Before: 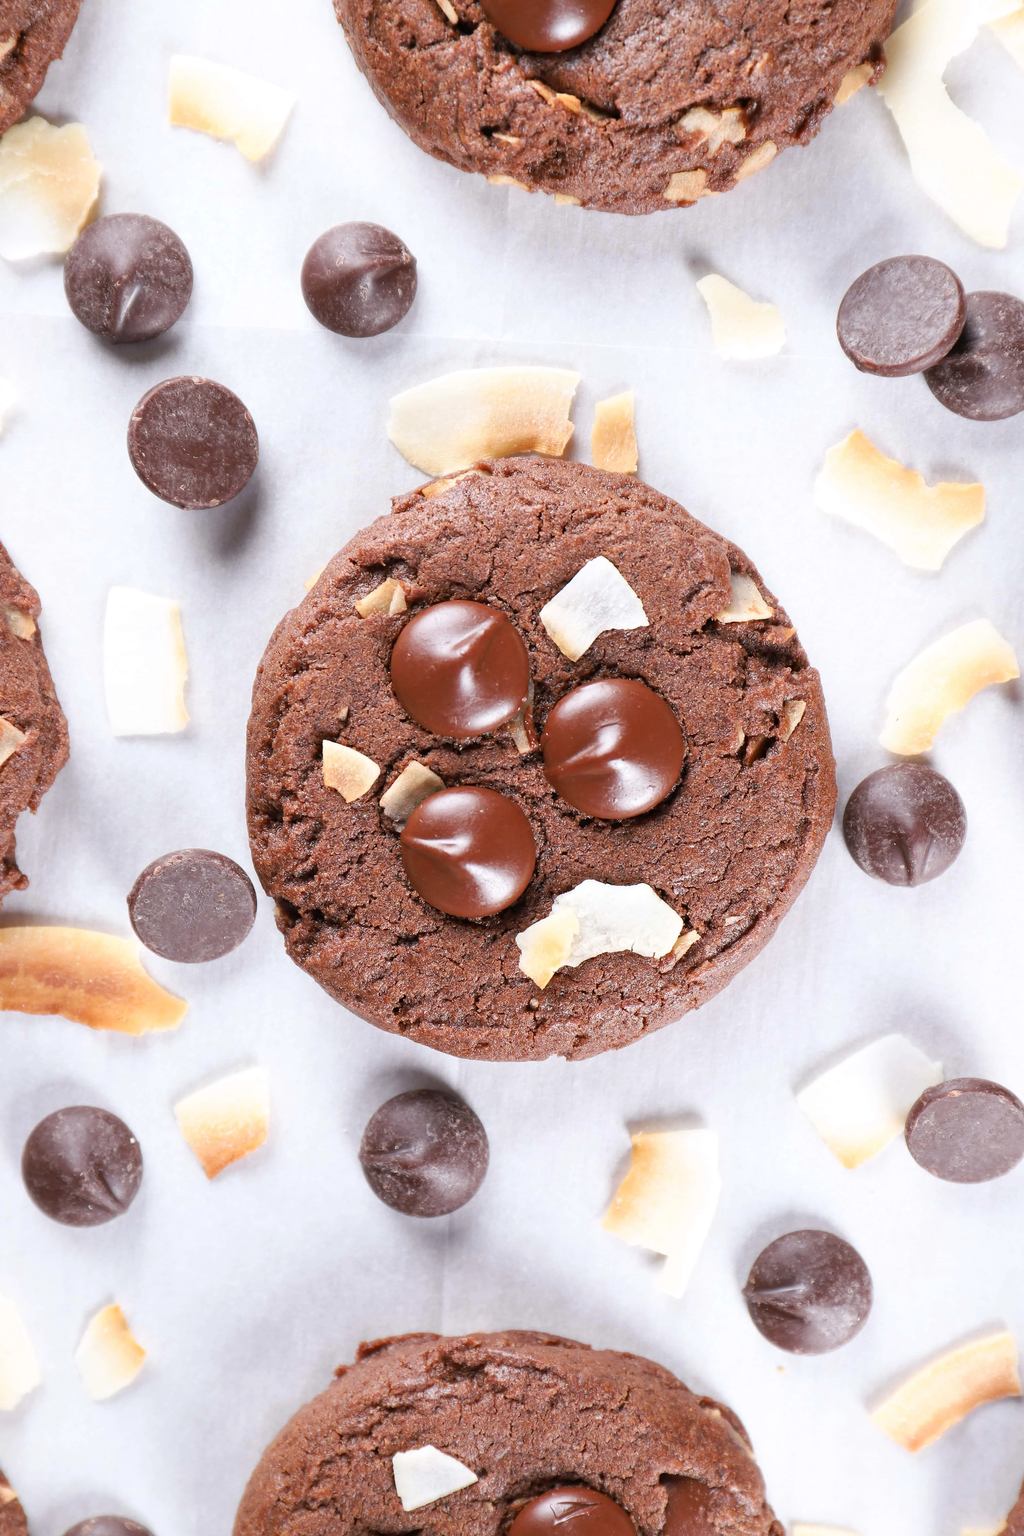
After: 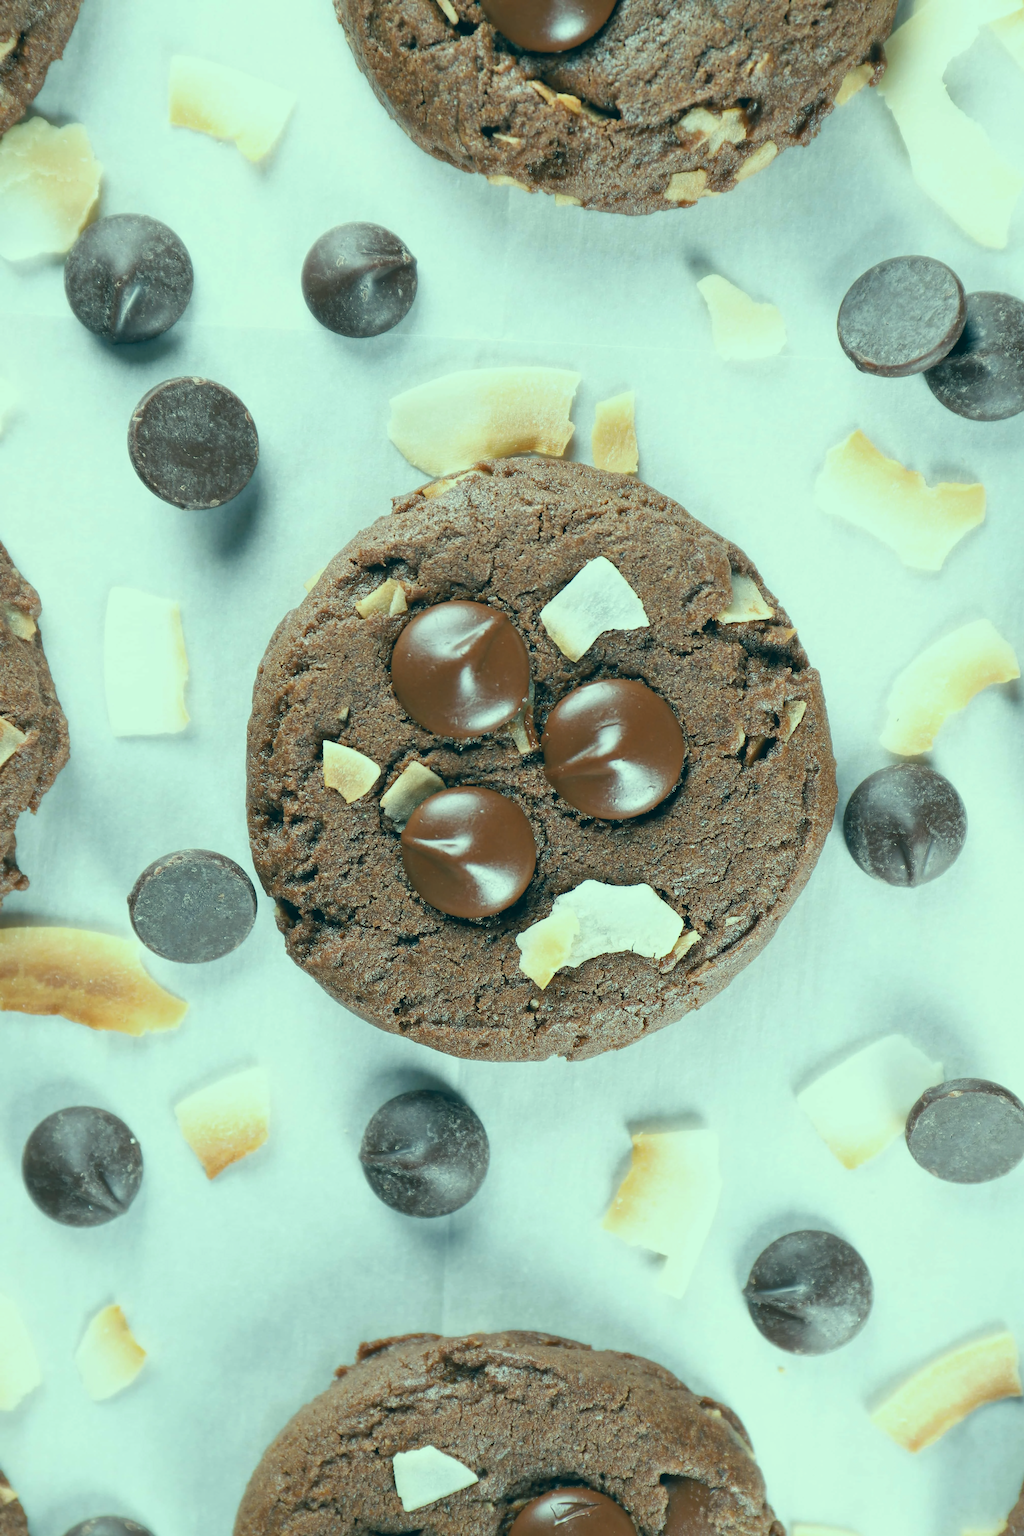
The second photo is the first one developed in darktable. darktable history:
color correction: highlights a* -19.93, highlights b* 9.8, shadows a* -19.62, shadows b* -11.01
contrast brightness saturation: contrast -0.087, brightness -0.032, saturation -0.115
